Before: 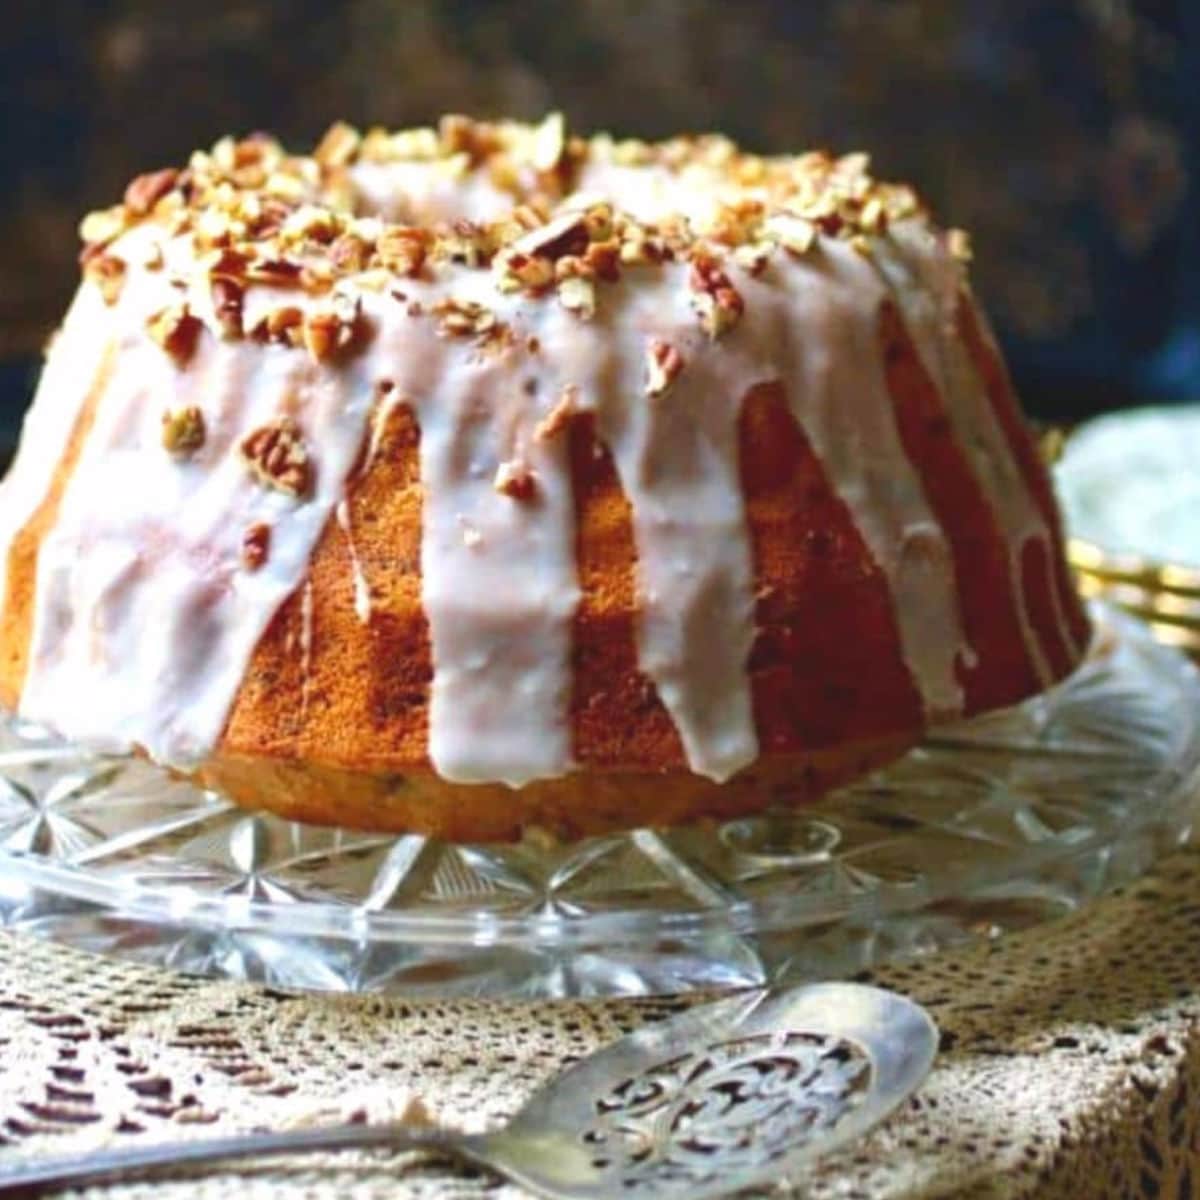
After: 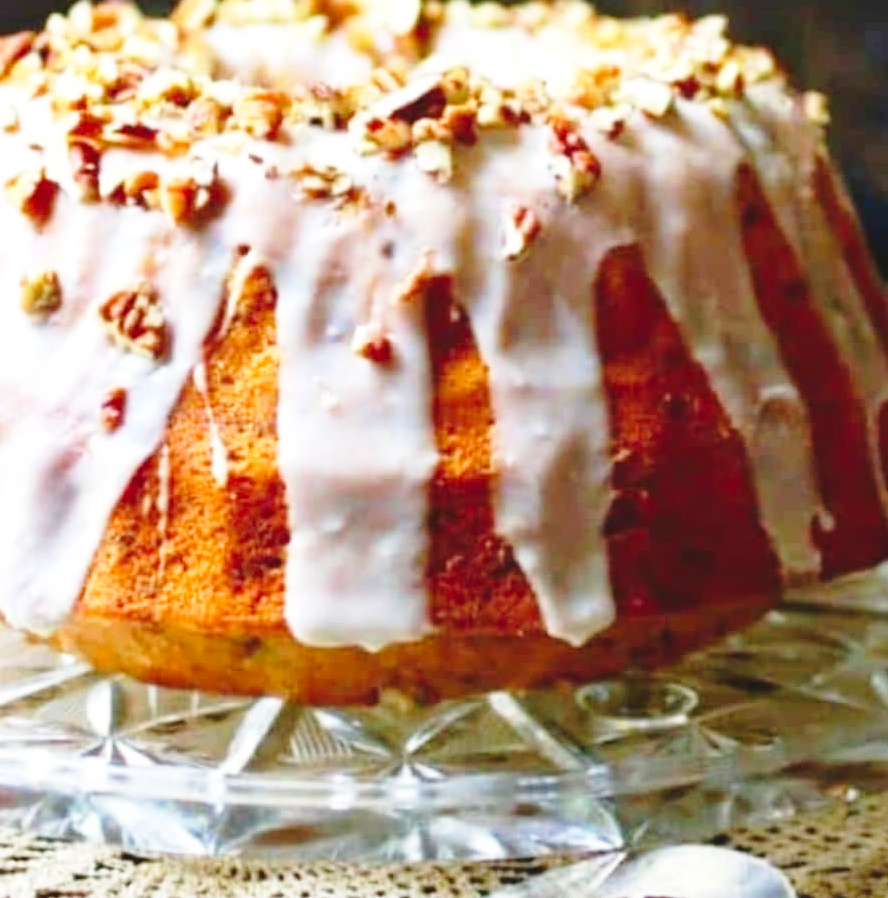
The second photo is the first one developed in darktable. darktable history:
crop and rotate: left 11.963%, top 11.439%, right 13.956%, bottom 13.647%
base curve: curves: ch0 [(0, 0) (0.028, 0.03) (0.121, 0.232) (0.46, 0.748) (0.859, 0.968) (1, 1)], preserve colors none
